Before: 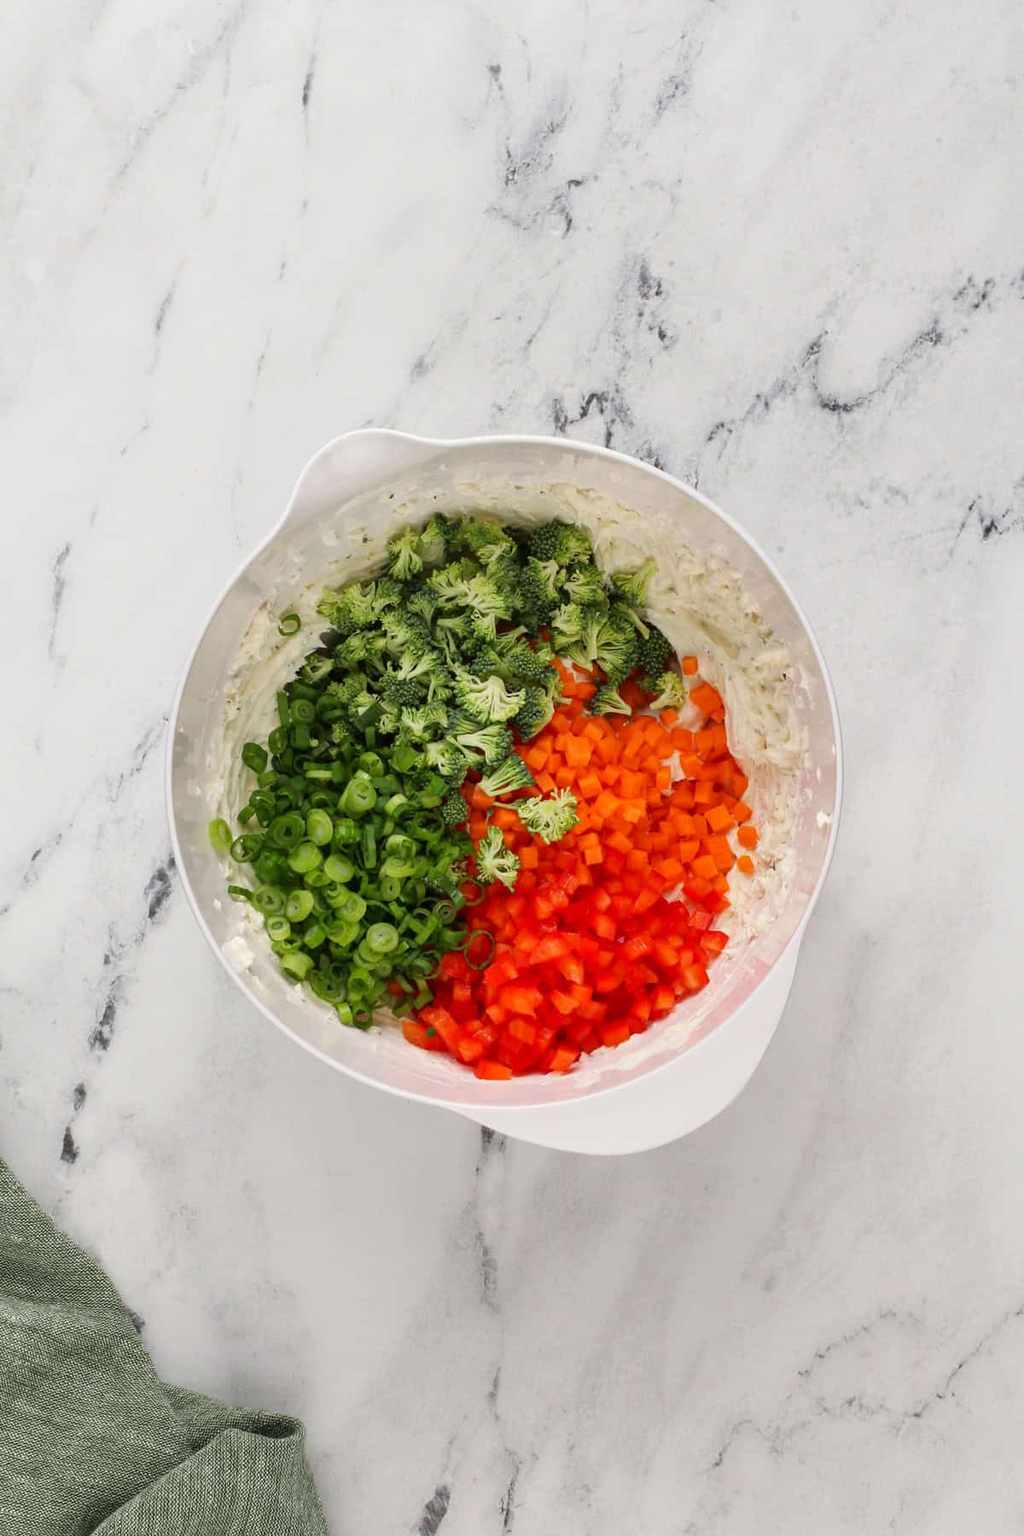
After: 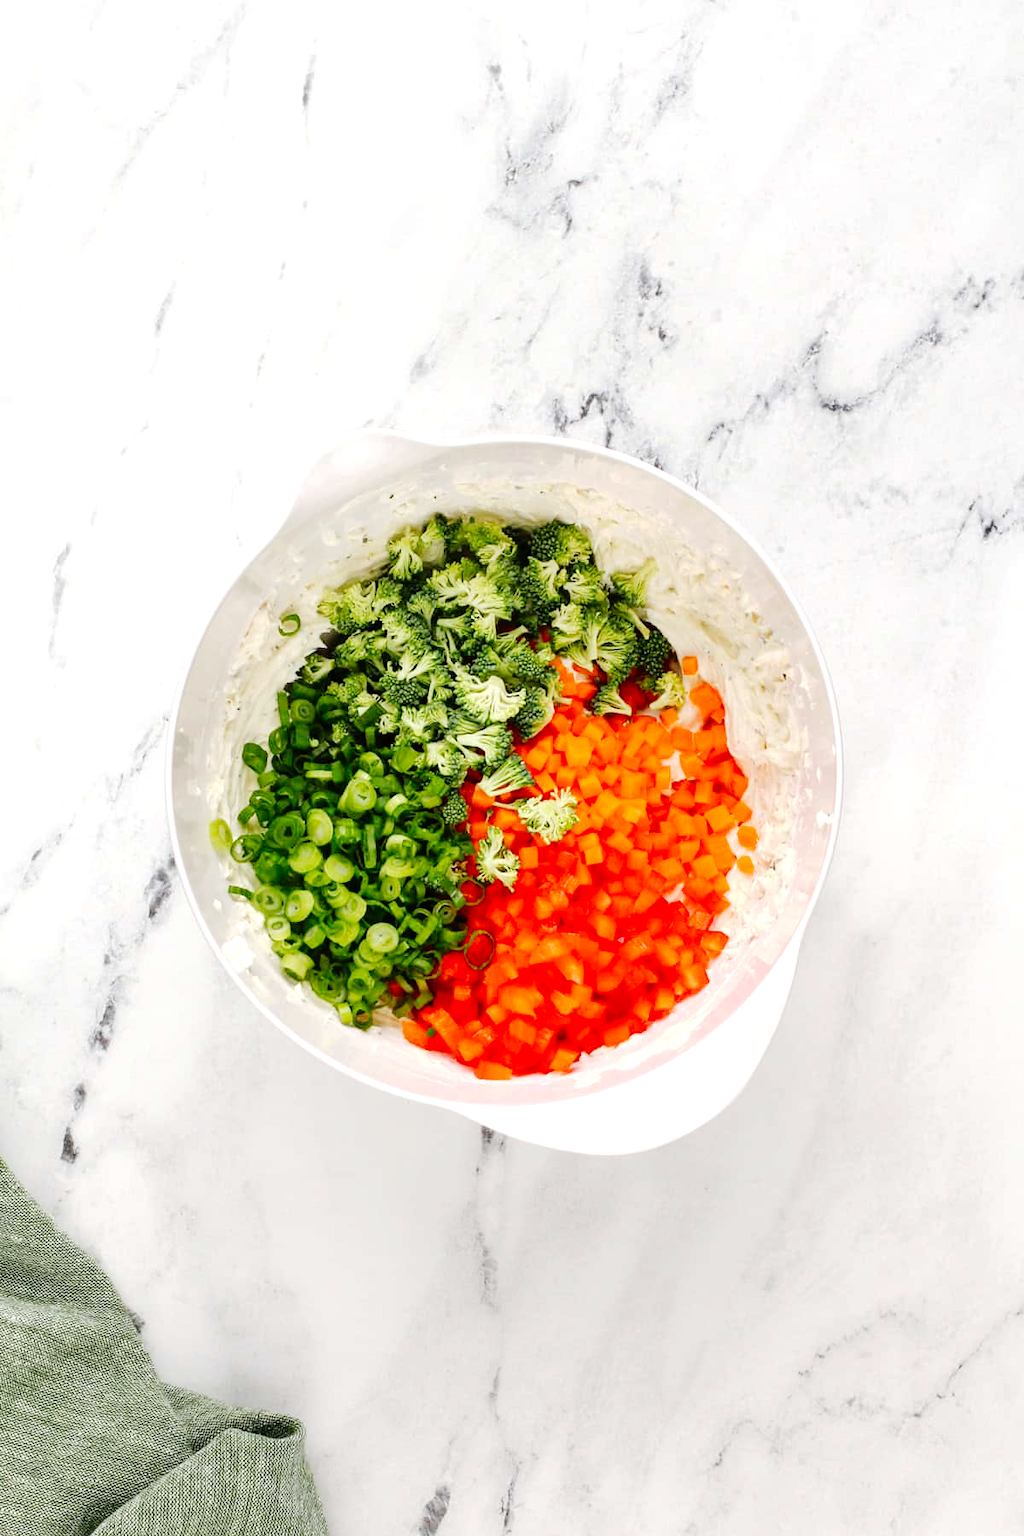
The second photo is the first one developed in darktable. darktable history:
tone curve: curves: ch0 [(0, 0) (0.003, 0.002) (0.011, 0.006) (0.025, 0.012) (0.044, 0.021) (0.069, 0.027) (0.1, 0.035) (0.136, 0.06) (0.177, 0.108) (0.224, 0.173) (0.277, 0.26) (0.335, 0.353) (0.399, 0.453) (0.468, 0.555) (0.543, 0.641) (0.623, 0.724) (0.709, 0.792) (0.801, 0.857) (0.898, 0.918) (1, 1)], preserve colors none
exposure: black level correction 0.001, exposure 0.5 EV, compensate highlight preservation false
